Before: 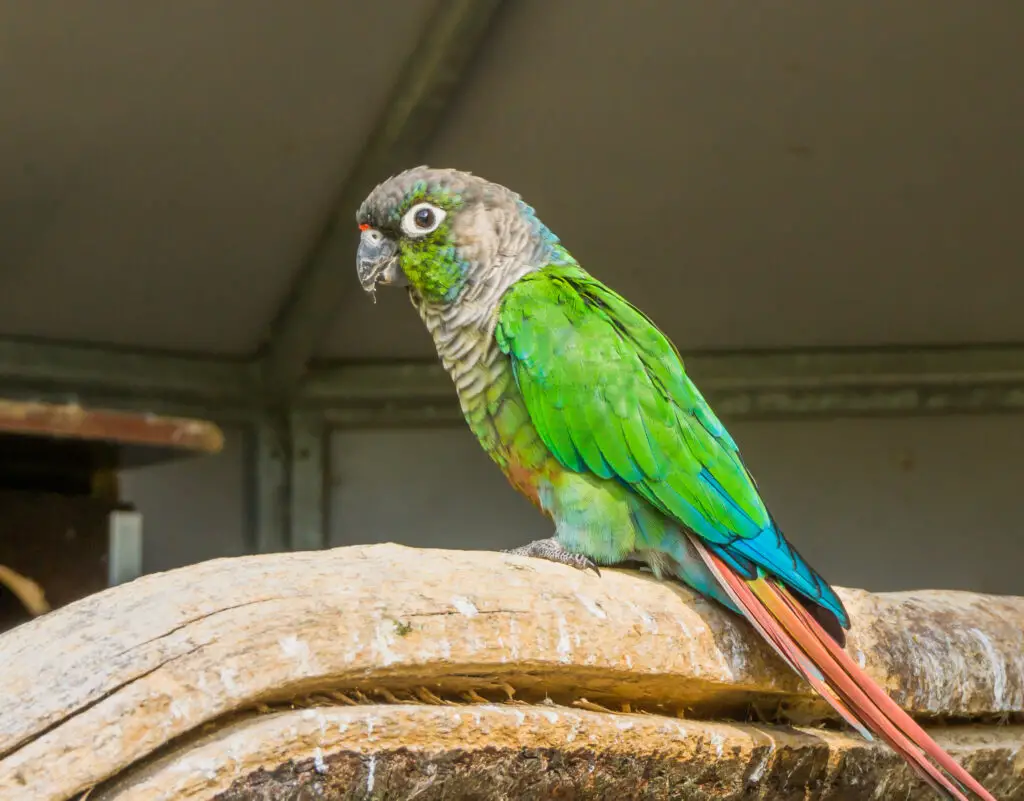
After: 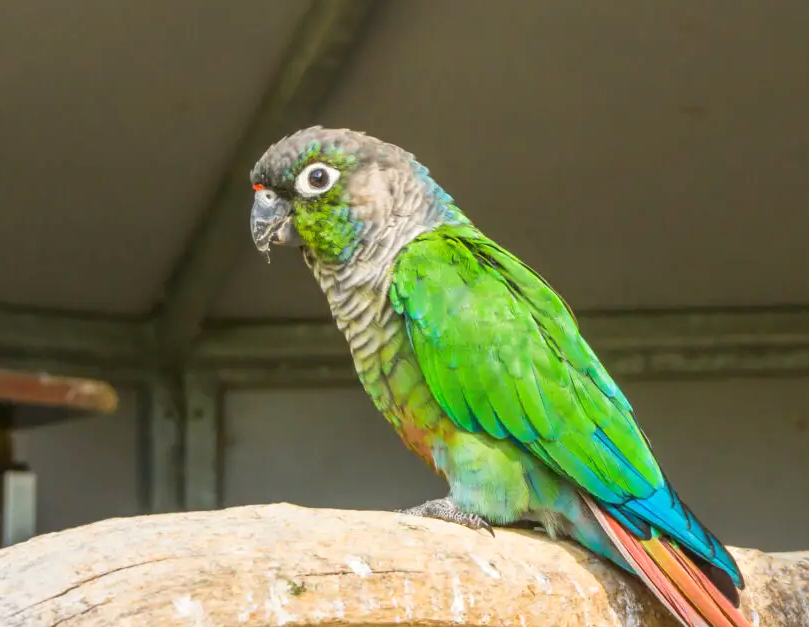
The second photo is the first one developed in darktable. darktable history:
crop and rotate: left 10.445%, top 5.06%, right 10.489%, bottom 16.563%
exposure: exposure 0.195 EV, compensate highlight preservation false
